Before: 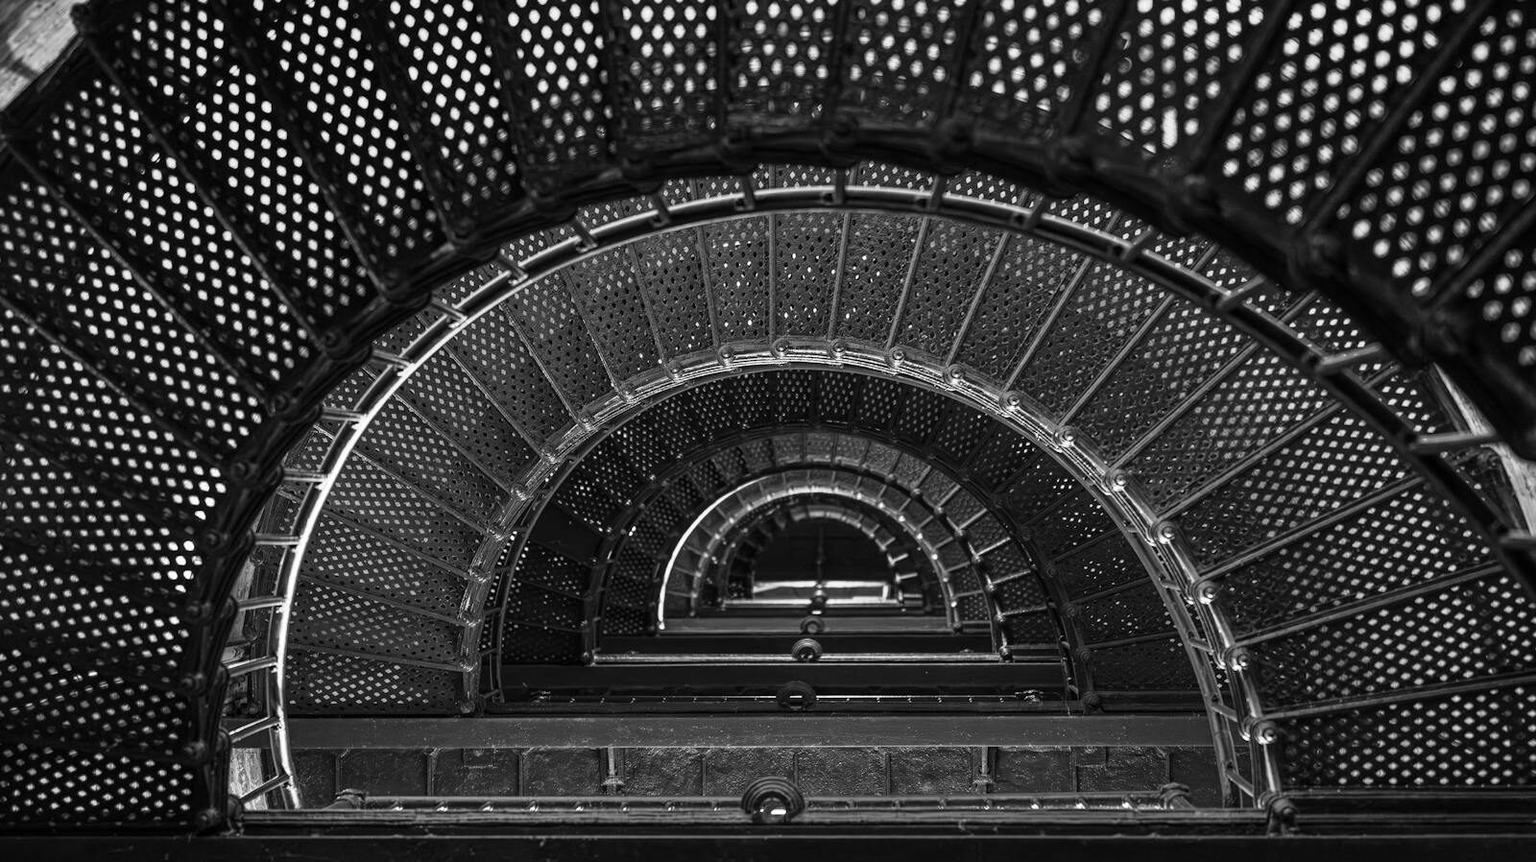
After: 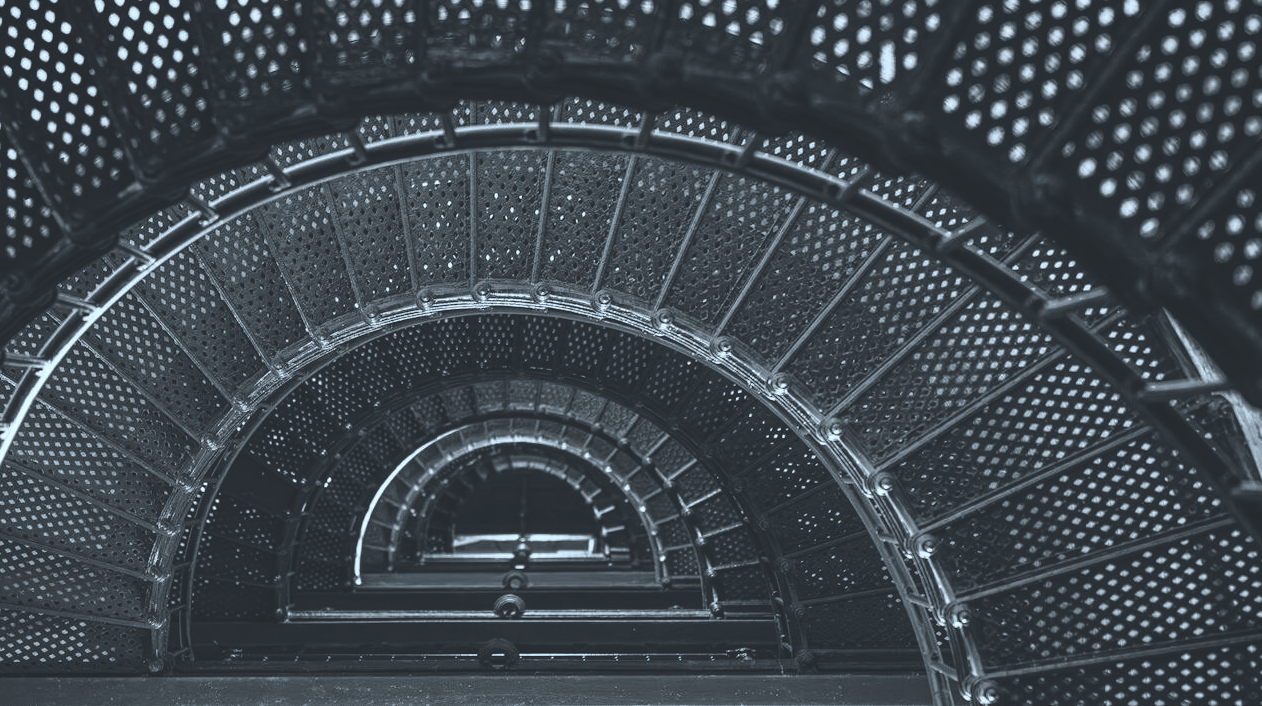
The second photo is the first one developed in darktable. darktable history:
color calibration: illuminant F (fluorescent), F source F9 (Cool White Deluxe 4150 K) – high CRI, x 0.374, y 0.373, temperature 4158.34 K
crop and rotate: left 20.74%, top 7.912%, right 0.375%, bottom 13.378%
exposure: black level correction -0.023, exposure -0.039 EV, compensate highlight preservation false
